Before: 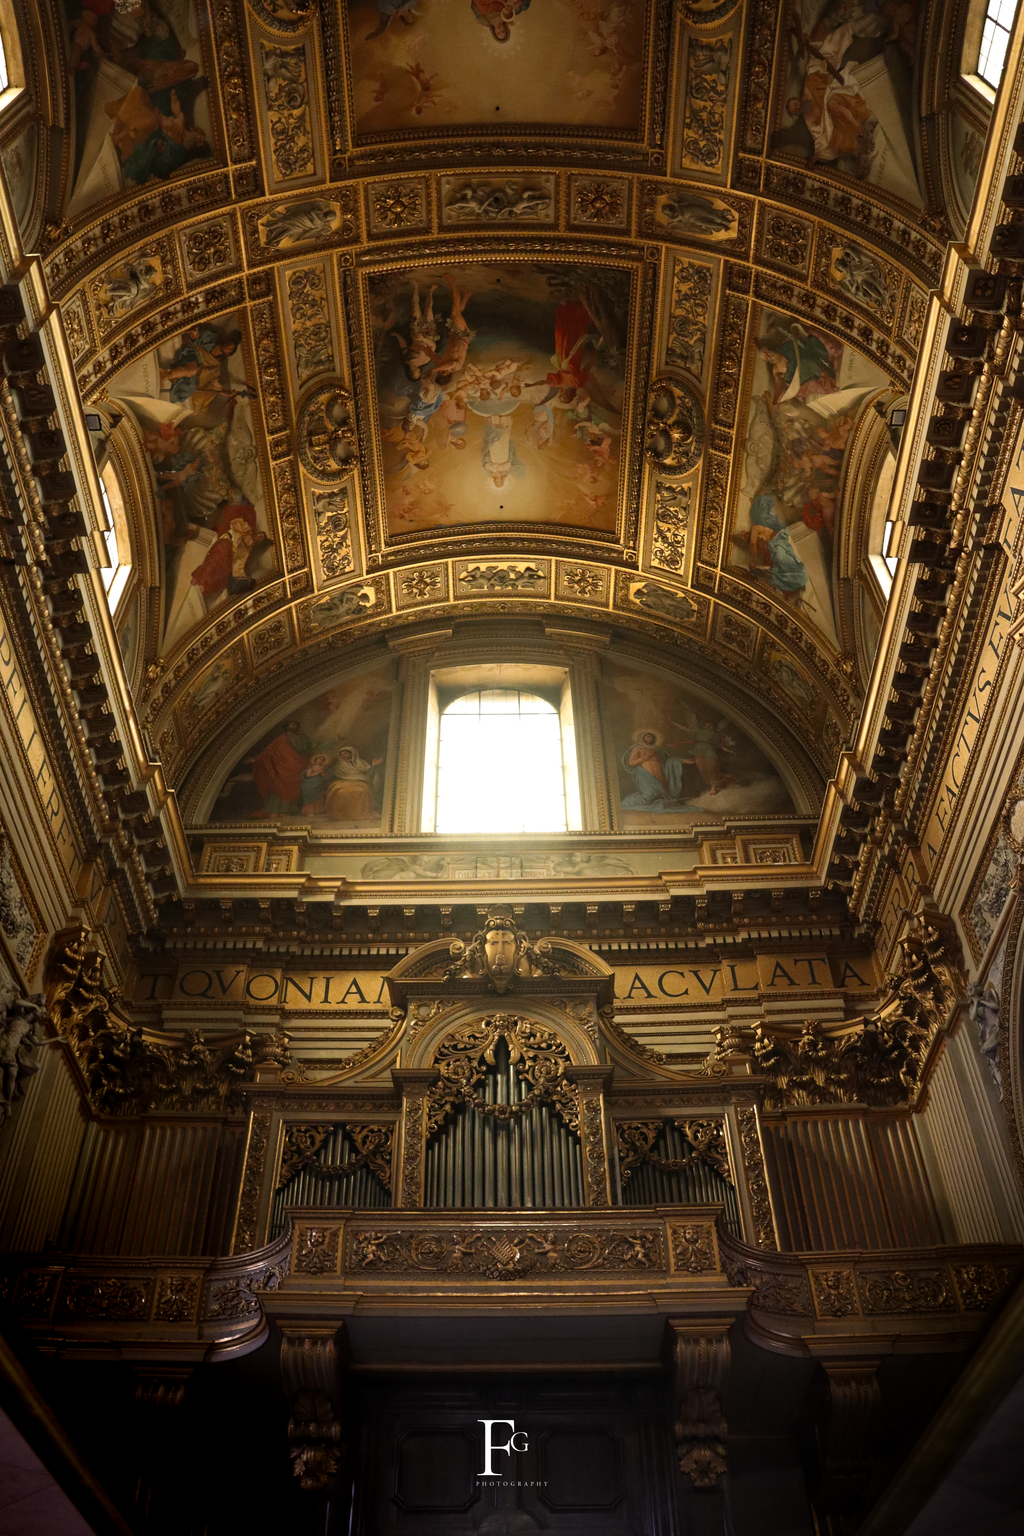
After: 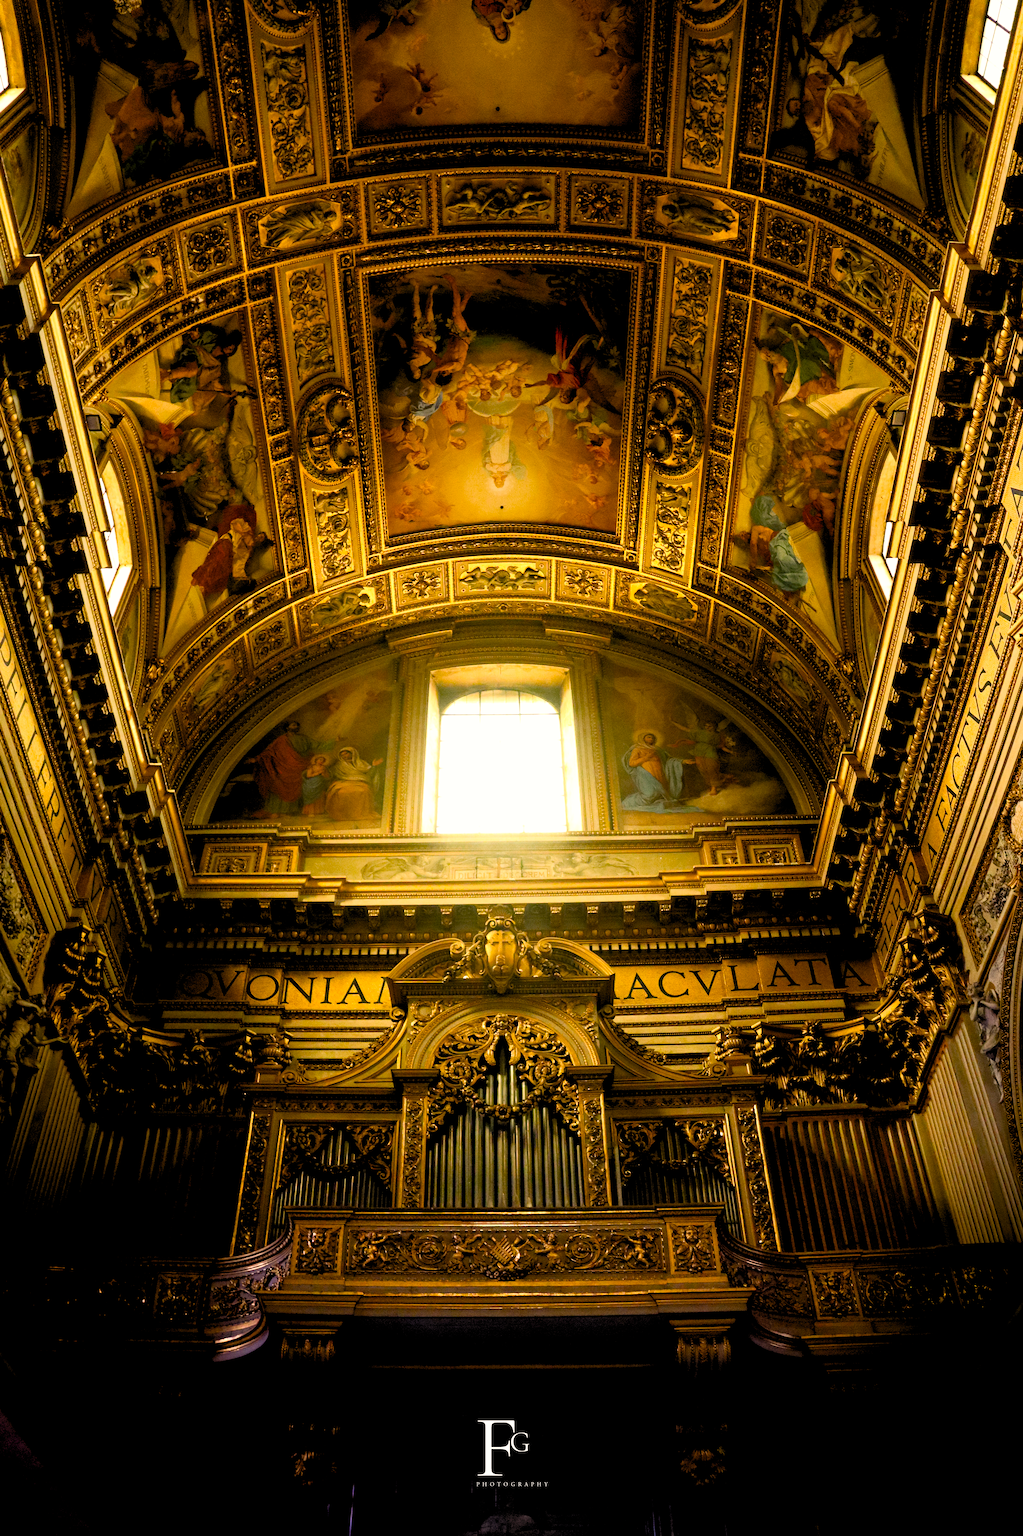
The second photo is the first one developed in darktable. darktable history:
rgb levels: levels [[0.01, 0.419, 0.839], [0, 0.5, 1], [0, 0.5, 1]]
color balance rgb: shadows lift › chroma 1%, shadows lift › hue 240.84°, highlights gain › chroma 2%, highlights gain › hue 73.2°, global offset › luminance -0.5%, perceptual saturation grading › global saturation 20%, perceptual saturation grading › highlights -25%, perceptual saturation grading › shadows 50%, global vibrance 25.26%
contrast brightness saturation: contrast 0.2, brightness 0.16, saturation 0.22
